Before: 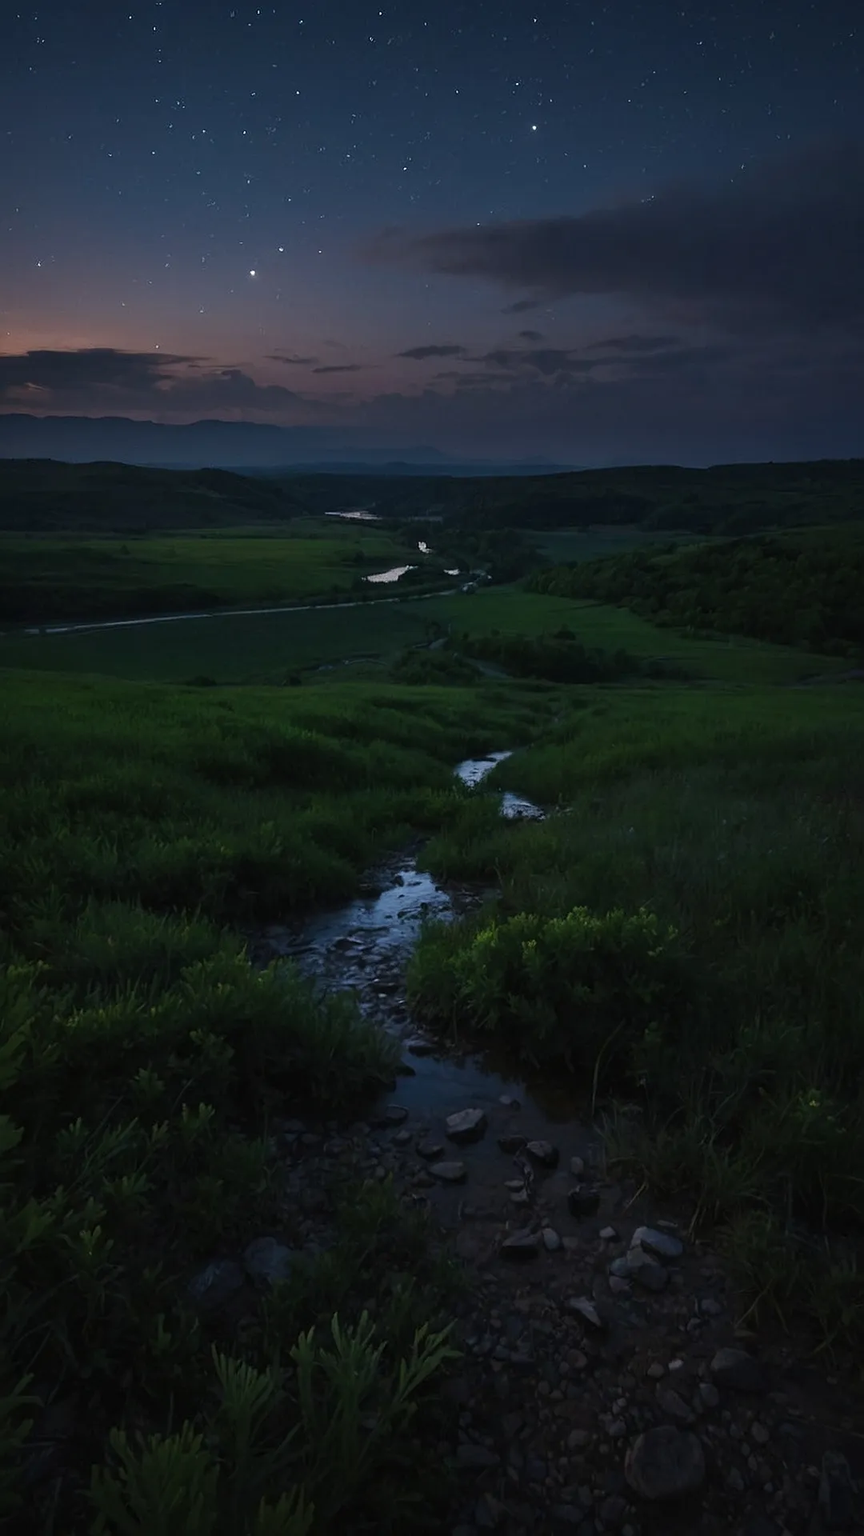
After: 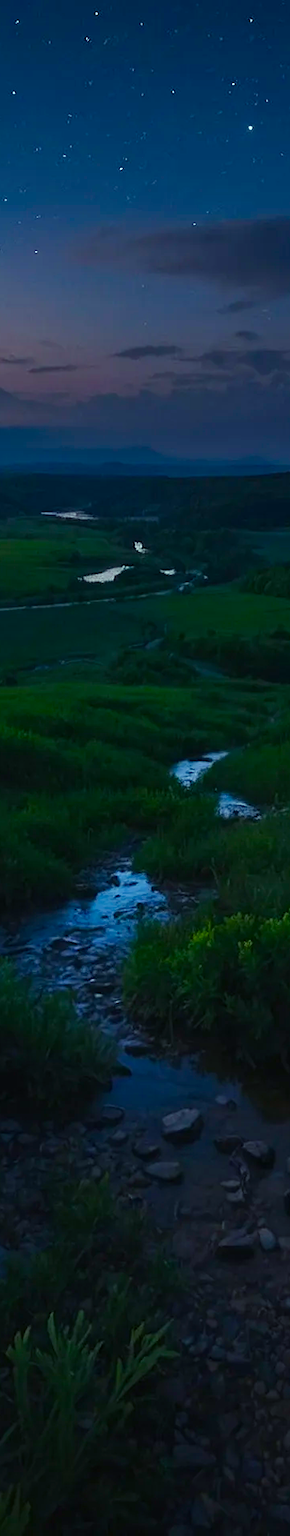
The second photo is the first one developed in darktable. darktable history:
crop: left 32.96%, right 33.39%
color balance rgb: shadows lift › chroma 4.155%, shadows lift › hue 251.43°, power › luminance 3.078%, power › hue 230.51°, highlights gain › luminance 20.111%, highlights gain › chroma 2.828%, highlights gain › hue 173.83°, perceptual saturation grading › global saturation 40.804%, perceptual saturation grading › highlights -25.017%, perceptual saturation grading › mid-tones 34.654%, perceptual saturation grading › shadows 36.119%
